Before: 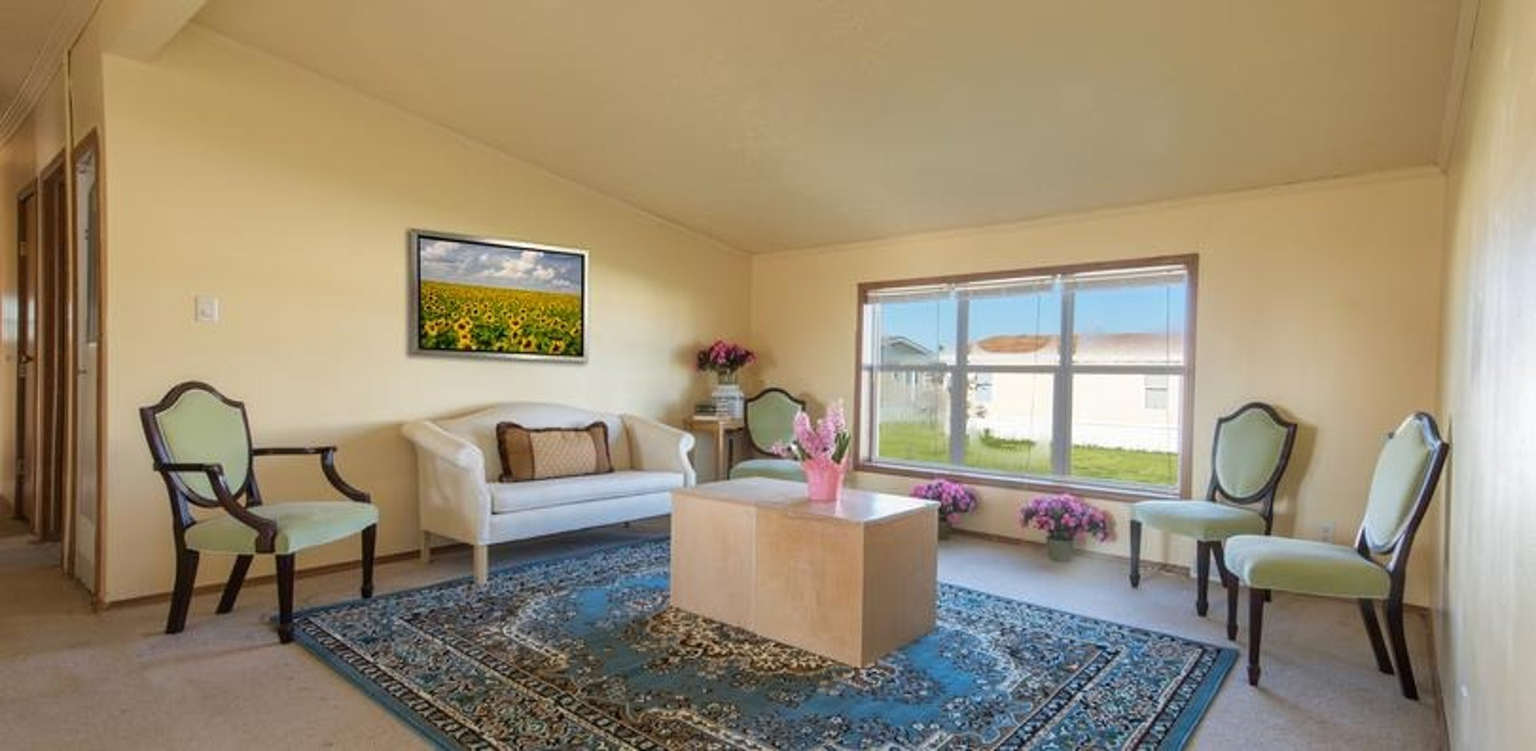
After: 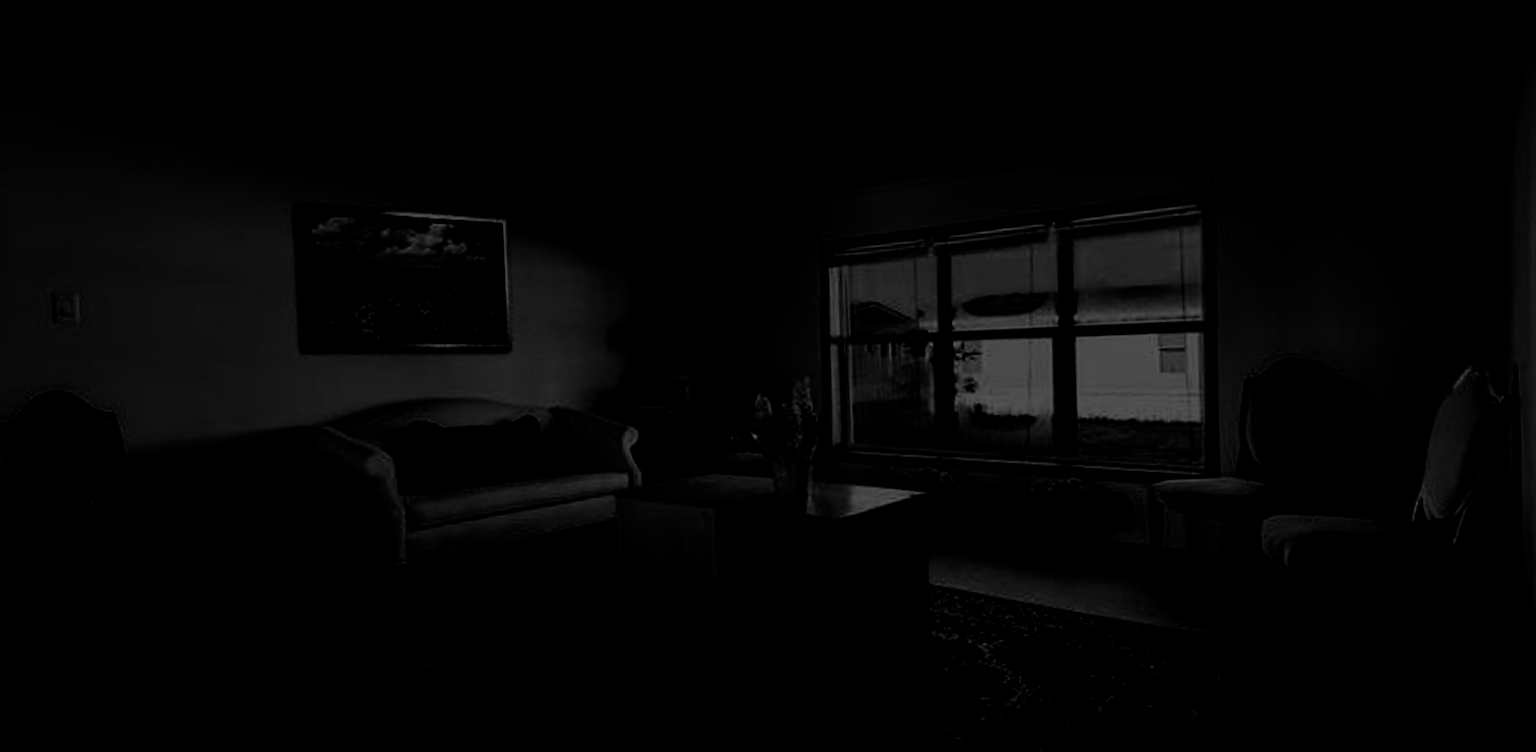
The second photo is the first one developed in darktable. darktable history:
exposure: black level correction 0, exposure 0.893 EV, compensate highlight preservation false
crop and rotate: angle 2.63°, left 5.875%, top 5.704%
levels: levels [0.721, 0.937, 0.997]
tone equalizer: -8 EV 0.235 EV, -7 EV 0.389 EV, -6 EV 0.405 EV, -5 EV 0.257 EV, -3 EV -0.257 EV, -2 EV -0.411 EV, -1 EV -0.426 EV, +0 EV -0.269 EV
tone curve: curves: ch0 [(0, 0.029) (0.253, 0.237) (1, 0.945)]; ch1 [(0, 0) (0.401, 0.42) (0.442, 0.47) (0.492, 0.498) (0.511, 0.523) (0.557, 0.565) (0.66, 0.683) (1, 1)]; ch2 [(0, 0) (0.394, 0.413) (0.5, 0.5) (0.578, 0.568) (1, 1)], preserve colors none
filmic rgb: black relative exposure -5.05 EV, white relative exposure 3.56 EV, threshold 5.99 EV, hardness 3.17, contrast 1.298, highlights saturation mix -49.91%, color science v4 (2020), enable highlight reconstruction true
